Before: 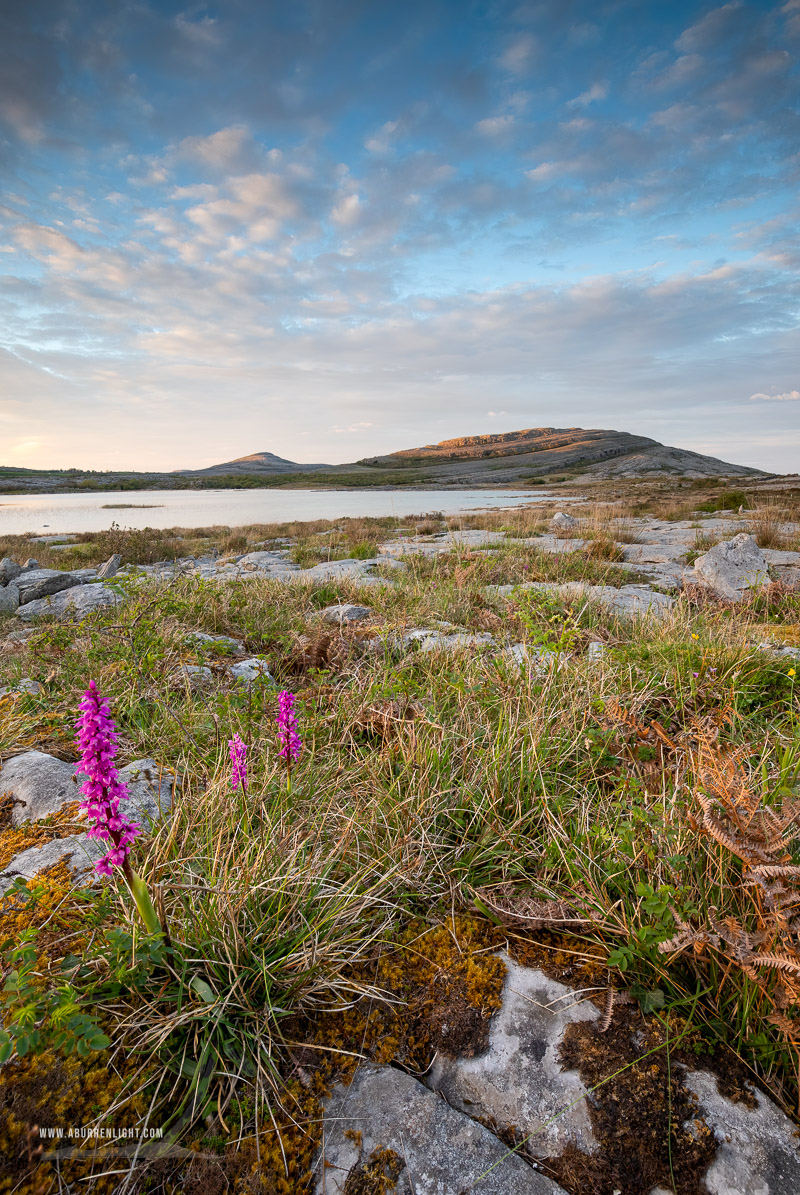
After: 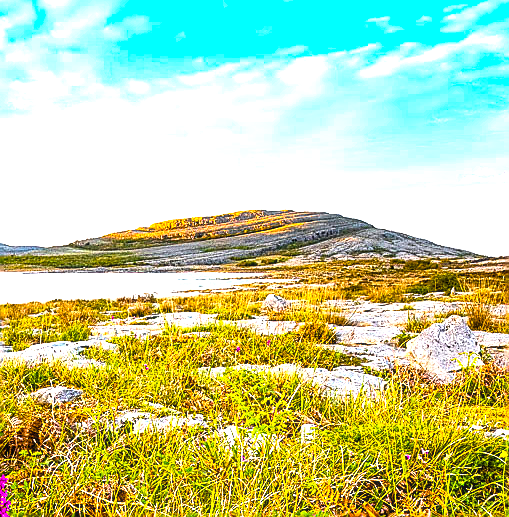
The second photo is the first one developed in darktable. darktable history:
crop: left 36.005%, top 18.293%, right 0.31%, bottom 38.444%
local contrast: on, module defaults
contrast brightness saturation: contrast 0.15, brightness 0.05
exposure: black level correction 0, exposure 0.9 EV, compensate highlight preservation false
rotate and perspective: automatic cropping original format, crop left 0, crop top 0
color balance rgb: linear chroma grading › shadows -40%, linear chroma grading › highlights 40%, linear chroma grading › global chroma 45%, linear chroma grading › mid-tones -30%, perceptual saturation grading › global saturation 55%, perceptual saturation grading › highlights -50%, perceptual saturation grading › mid-tones 40%, perceptual saturation grading › shadows 30%, perceptual brilliance grading › global brilliance 20%, perceptual brilliance grading › shadows -40%, global vibrance 35%
sharpen: radius 1.4, amount 1.25, threshold 0.7
